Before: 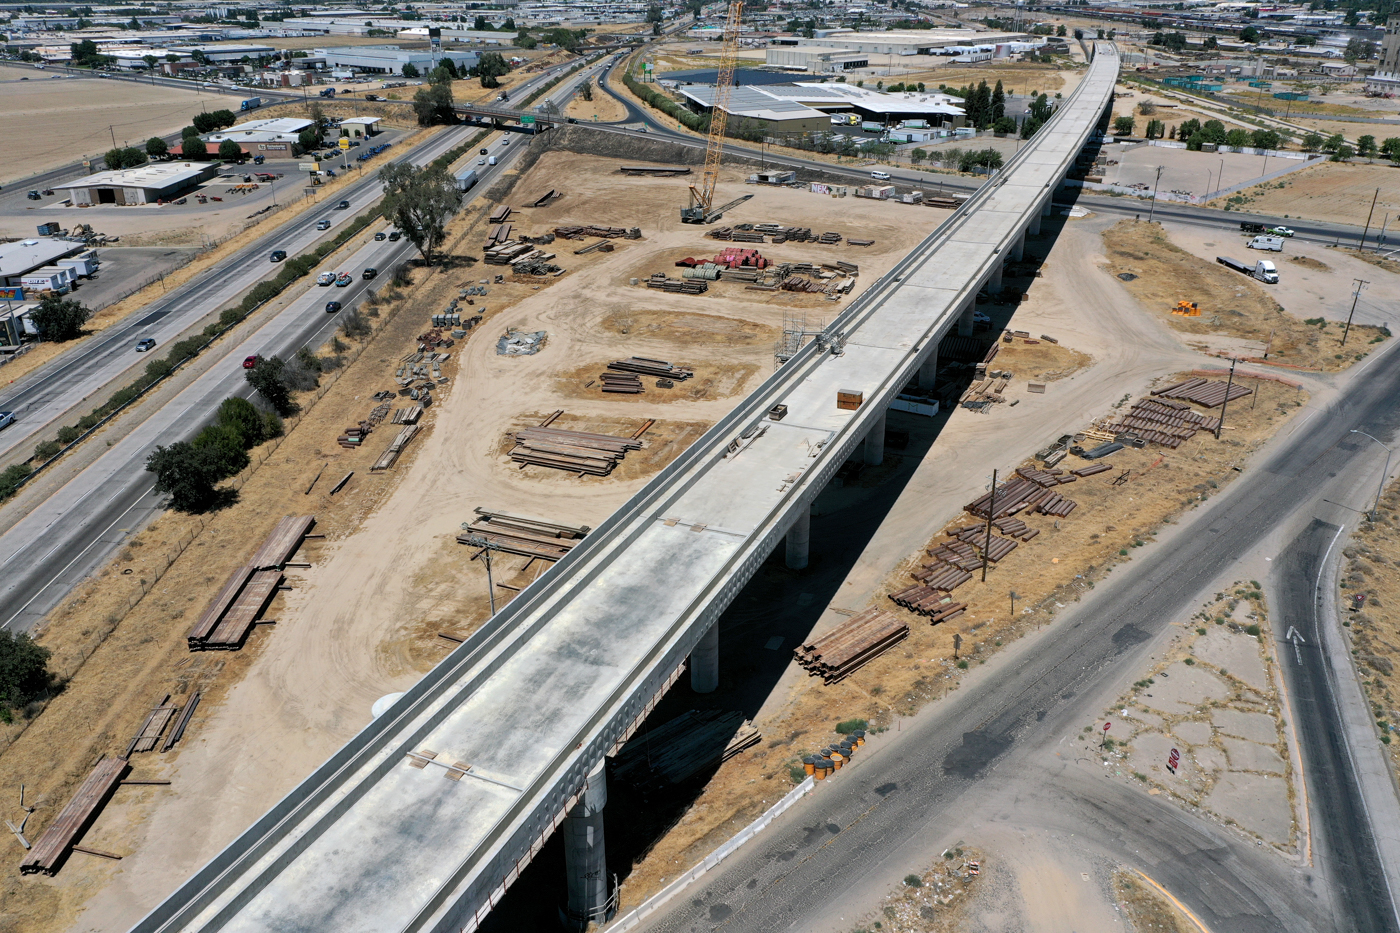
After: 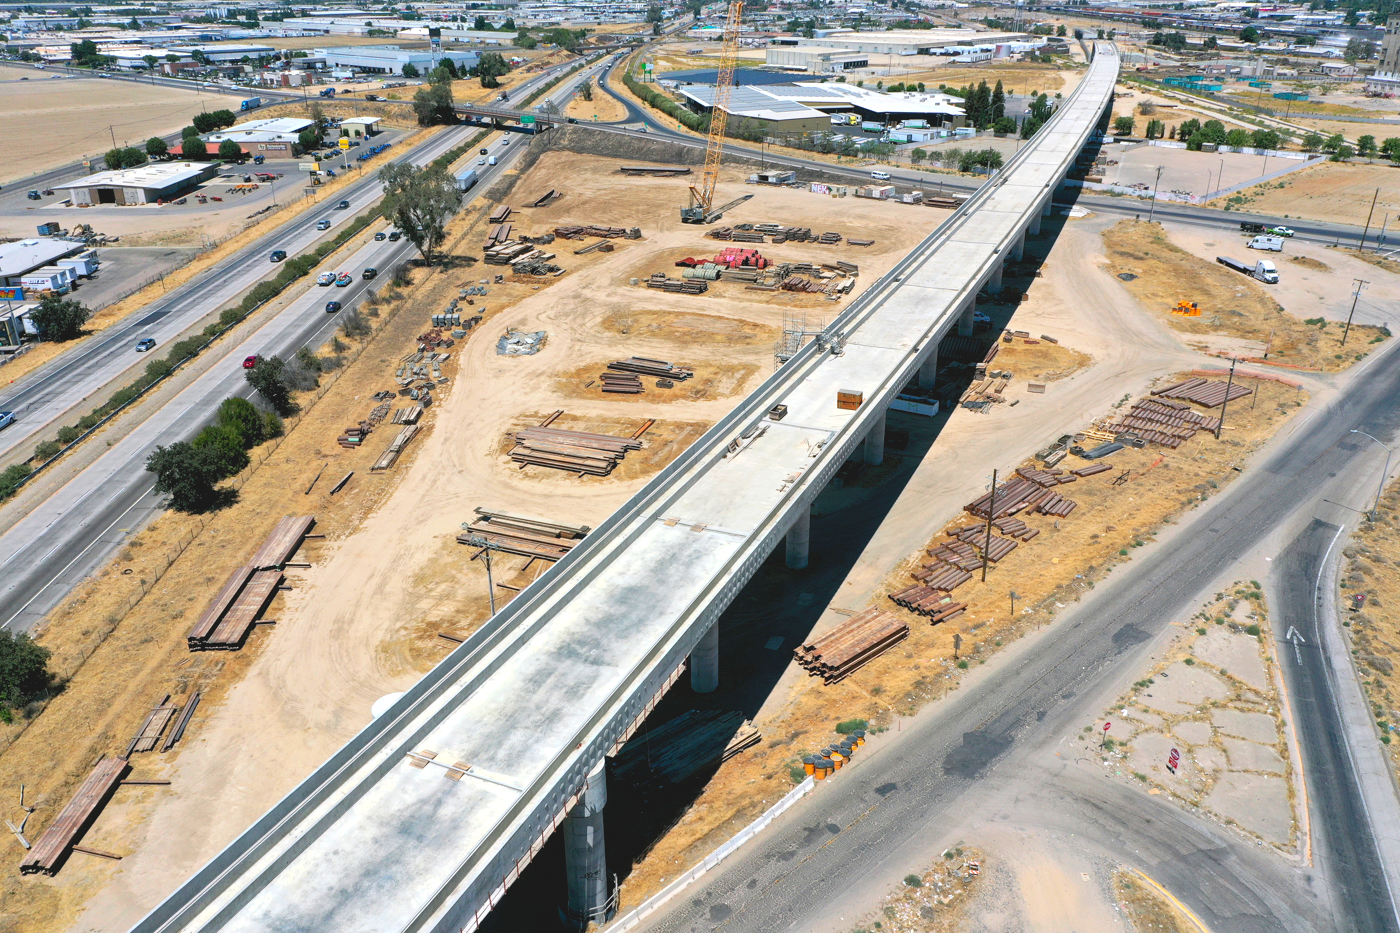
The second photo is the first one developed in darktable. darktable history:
exposure: black level correction 0.001, exposure -0.125 EV, compensate exposure bias true, compensate highlight preservation false
contrast brightness saturation: contrast -0.19, saturation 0.19
